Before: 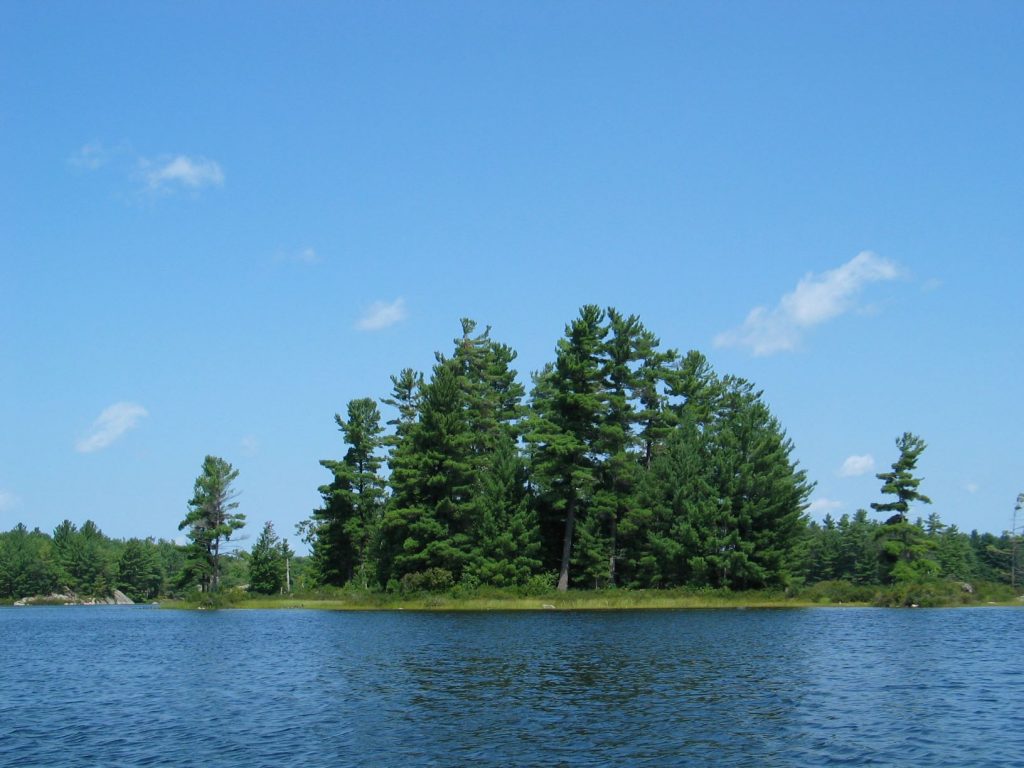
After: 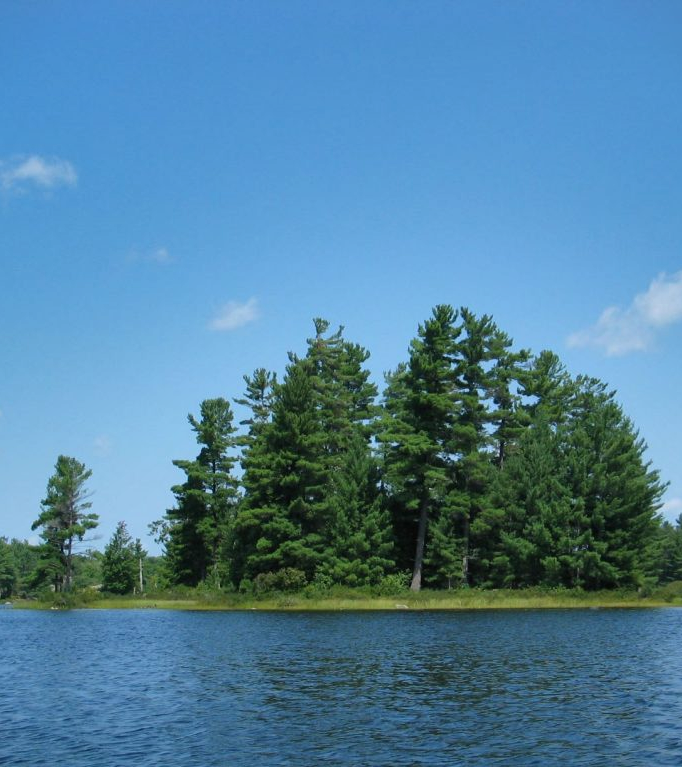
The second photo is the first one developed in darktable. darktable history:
vignetting: fall-off start 116.67%, fall-off radius 59.26%, brightness -0.31, saturation -0.056
crop and rotate: left 14.436%, right 18.898%
shadows and highlights: radius 108.52, shadows 44.07, highlights -67.8, low approximation 0.01, soften with gaussian
